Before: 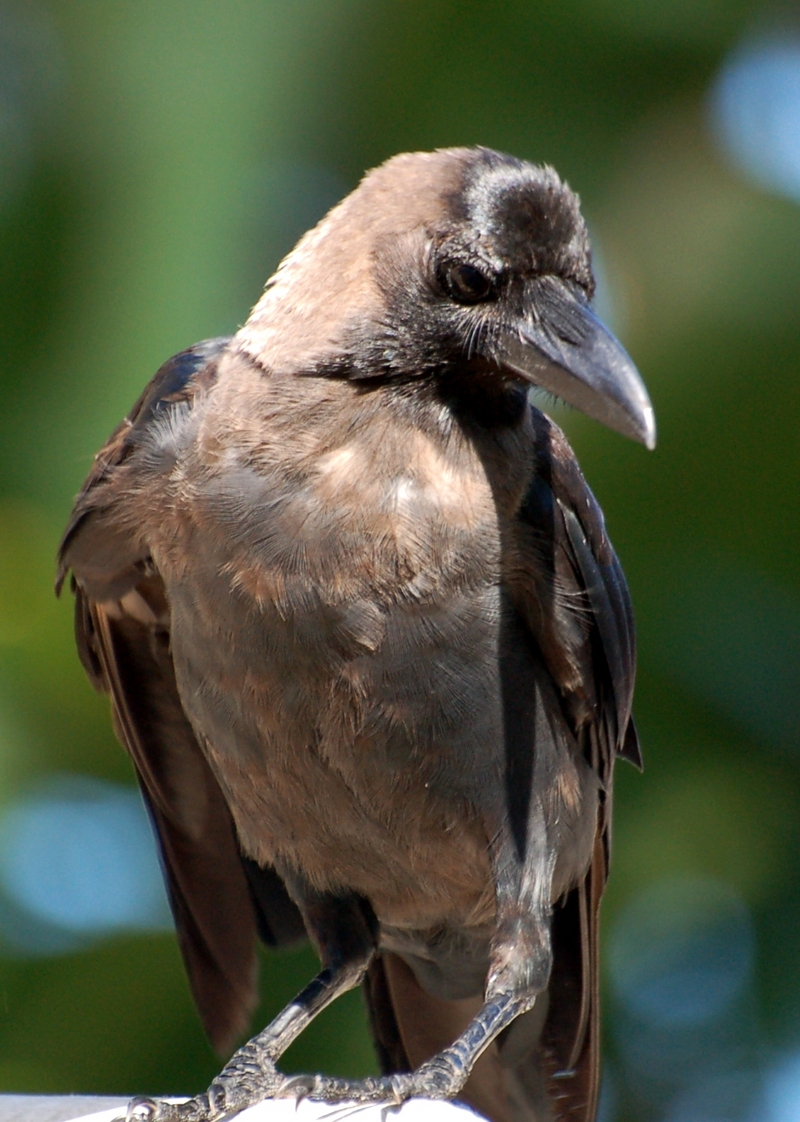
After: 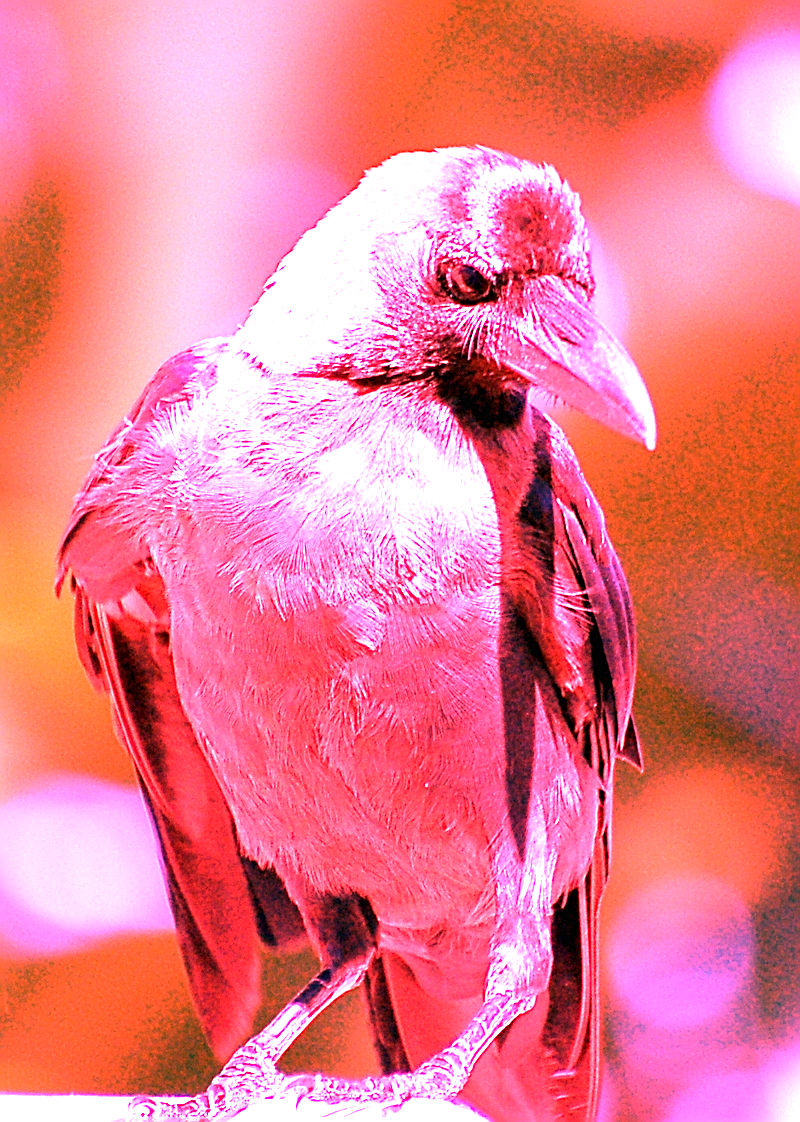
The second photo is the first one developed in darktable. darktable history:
exposure: black level correction 0, exposure 1.2 EV, compensate exposure bias true, compensate highlight preservation false
white balance: red 4.26, blue 1.802
sharpen: on, module defaults
